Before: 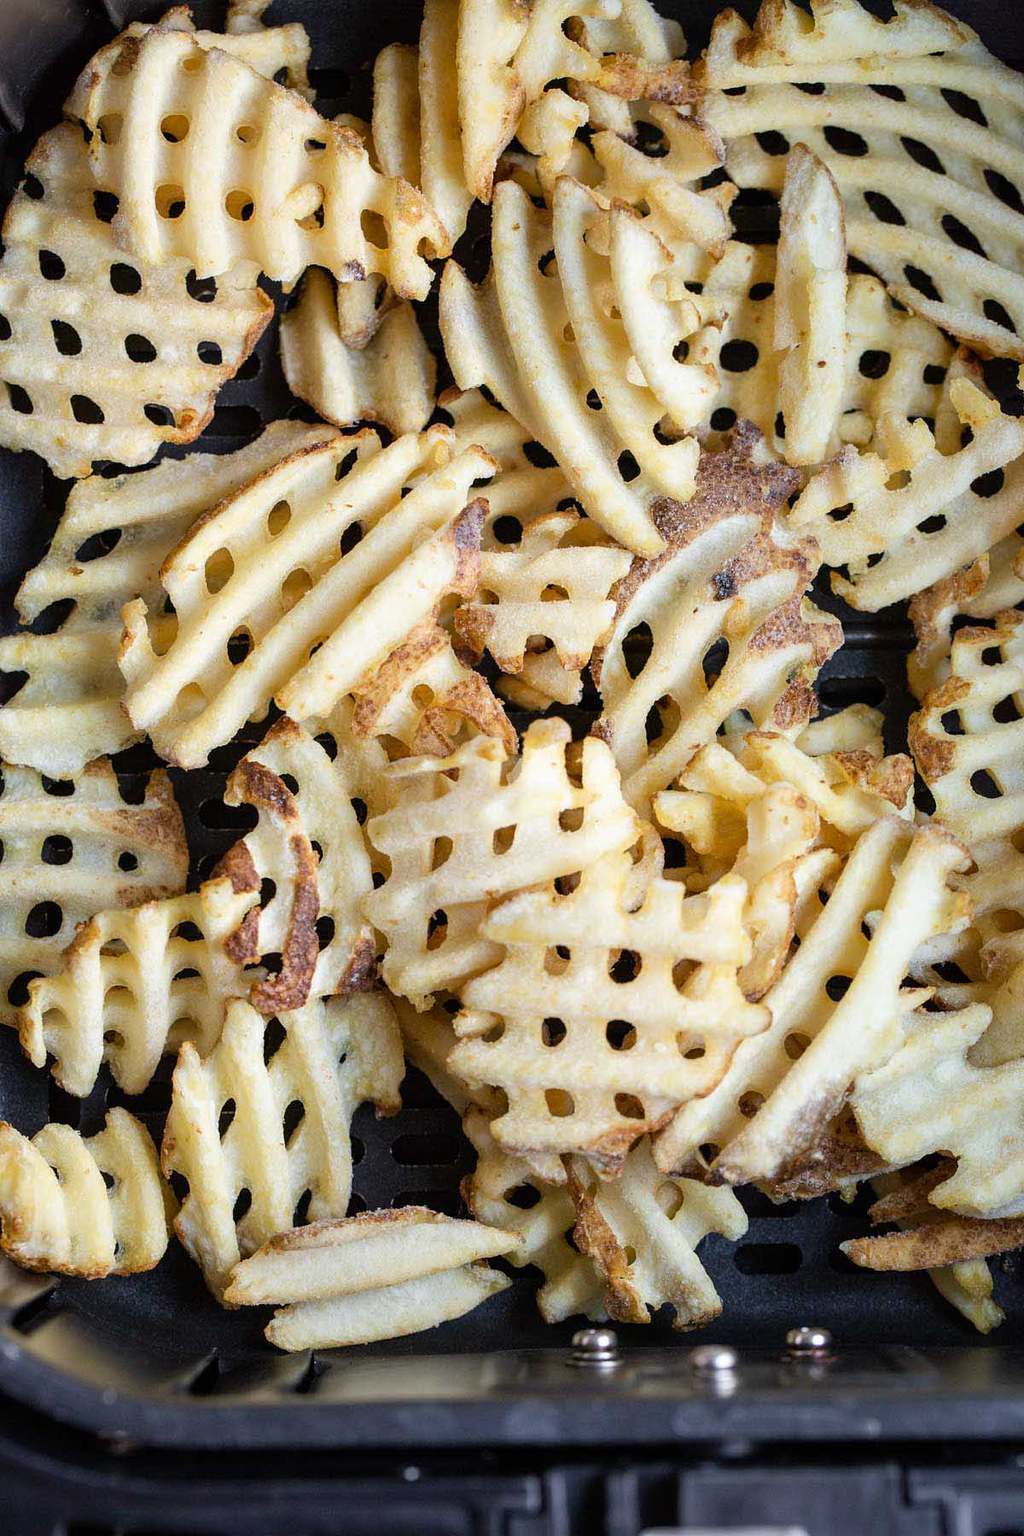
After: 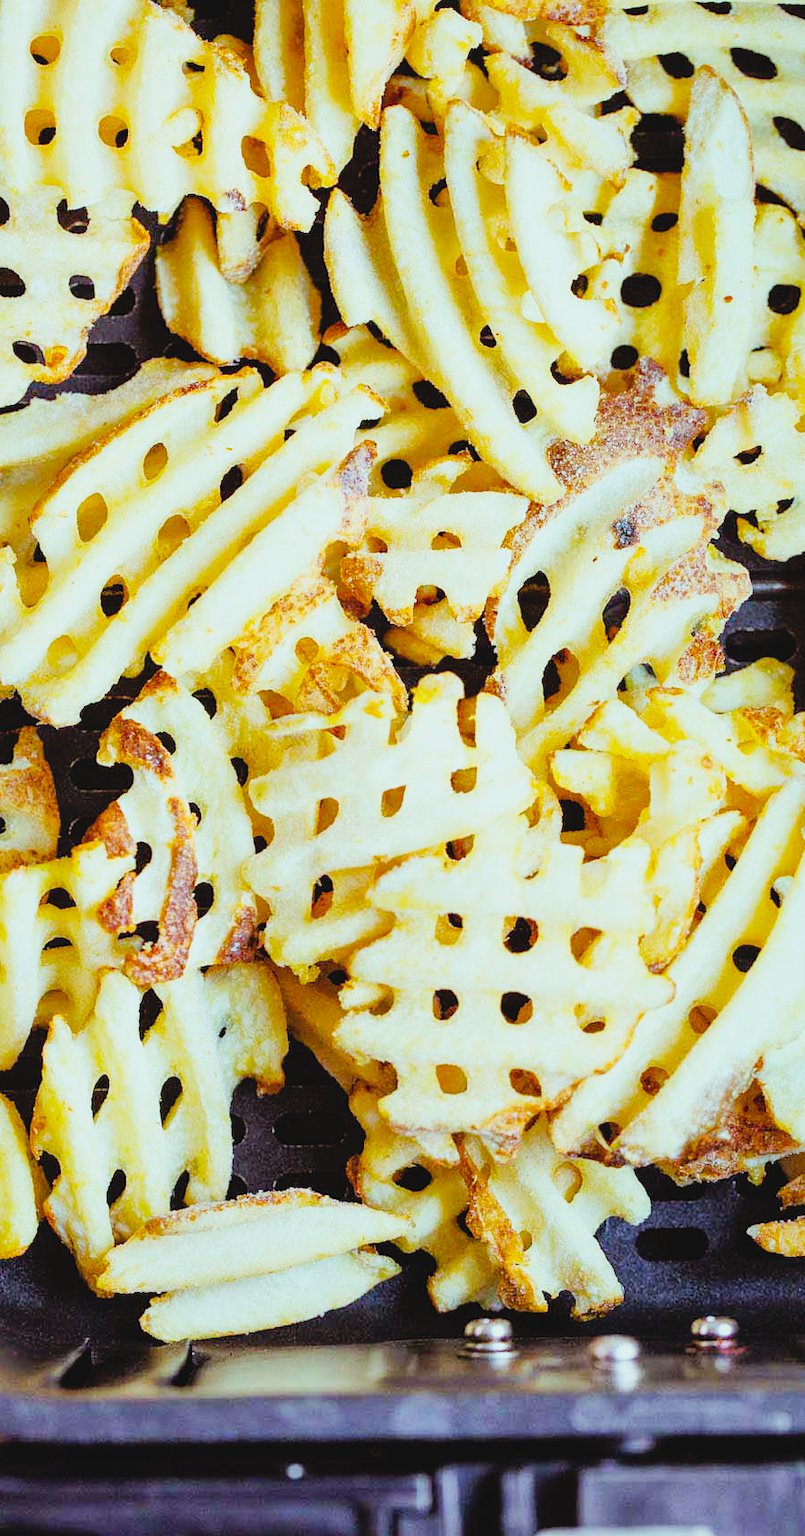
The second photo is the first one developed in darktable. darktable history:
shadows and highlights: on, module defaults
exposure: black level correction 0, exposure 0.698 EV, compensate highlight preservation false
crop and rotate: left 12.931%, top 5.333%, right 12.525%
tone curve: curves: ch0 [(0, 0.029) (0.071, 0.087) (0.223, 0.265) (0.447, 0.605) (0.654, 0.823) (0.861, 0.943) (1, 0.981)]; ch1 [(0, 0) (0.353, 0.344) (0.447, 0.449) (0.502, 0.501) (0.547, 0.54) (0.57, 0.582) (0.608, 0.608) (0.618, 0.631) (0.657, 0.699) (1, 1)]; ch2 [(0, 0) (0.34, 0.314) (0.456, 0.456) (0.5, 0.503) (0.528, 0.54) (0.557, 0.577) (0.589, 0.626) (1, 1)], preserve colors none
color balance rgb: power › chroma 1.043%, power › hue 28.06°, highlights gain › chroma 4.13%, highlights gain › hue 199.2°, perceptual saturation grading › global saturation 24.943%, global vibrance 14.26%
filmic rgb: black relative exposure -7.65 EV, white relative exposure 4.56 EV, threshold 3.06 EV, hardness 3.61, enable highlight reconstruction true
